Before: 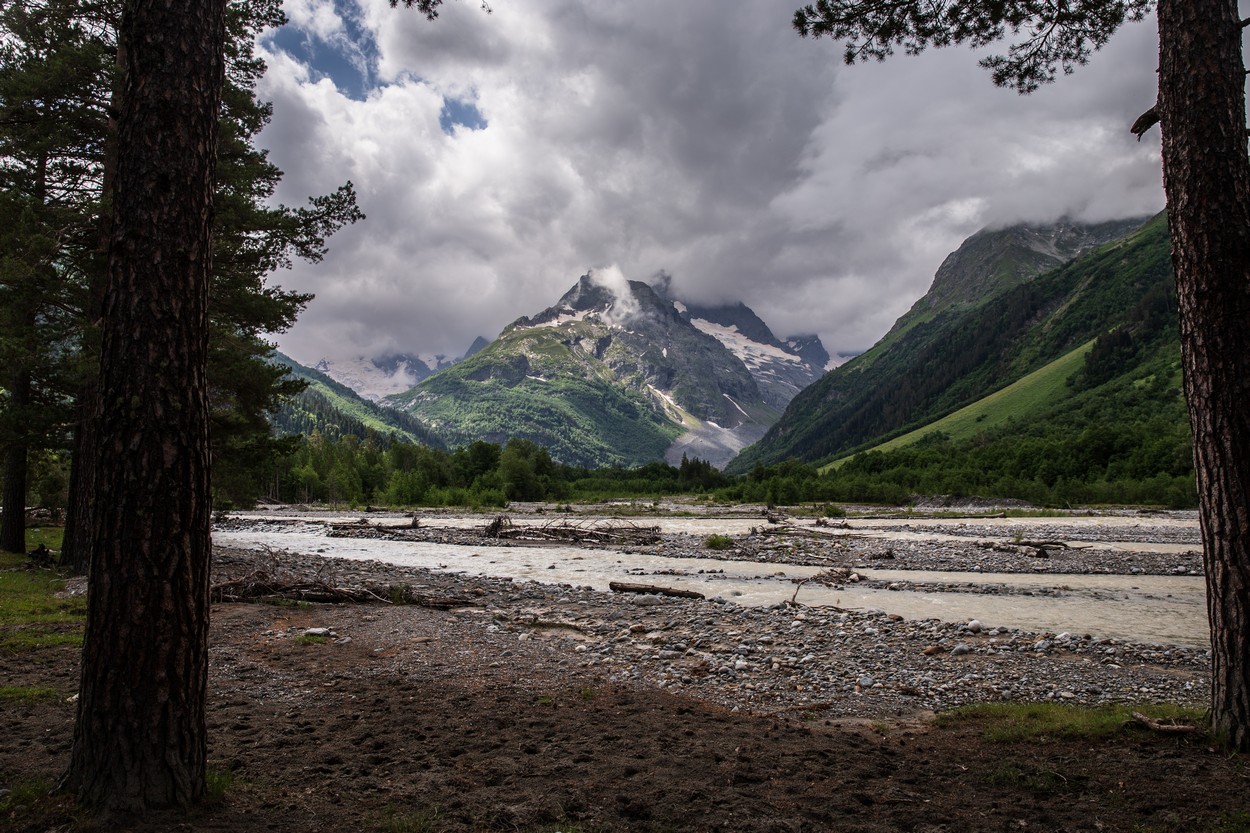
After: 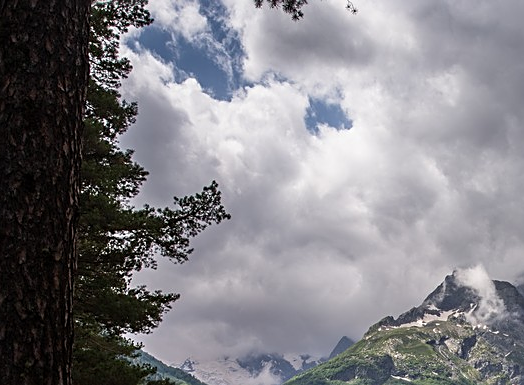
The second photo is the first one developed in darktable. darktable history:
sharpen: on, module defaults
crop and rotate: left 10.817%, top 0.062%, right 47.194%, bottom 53.626%
